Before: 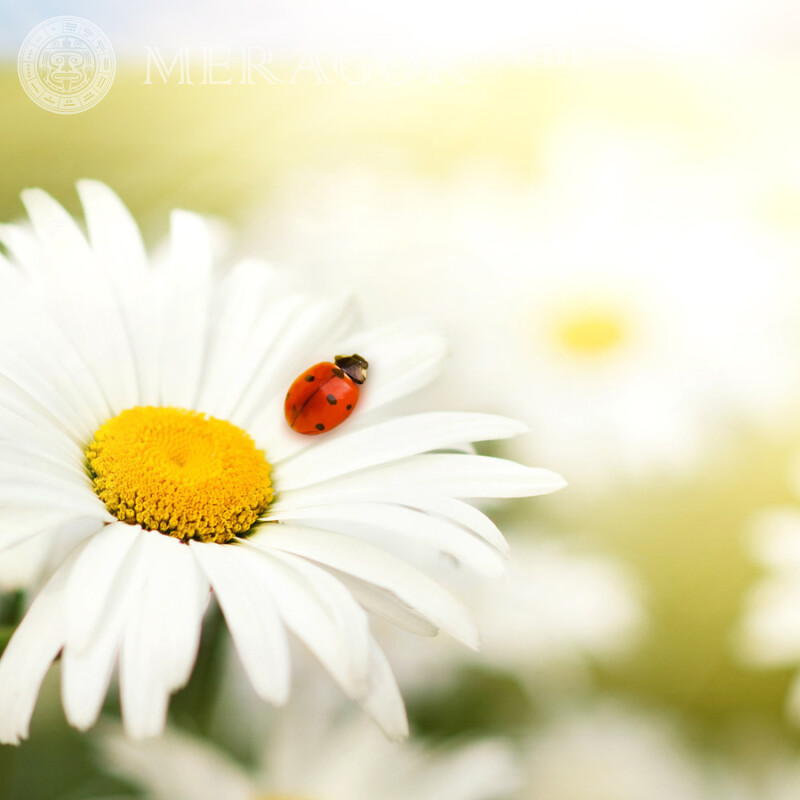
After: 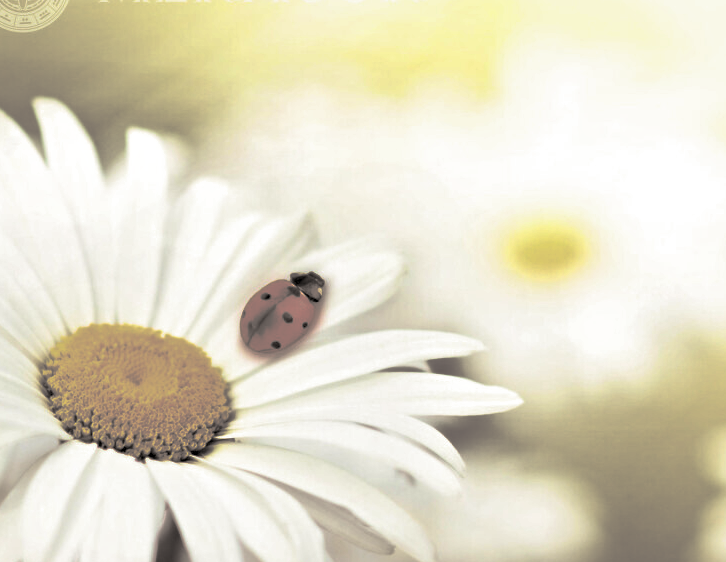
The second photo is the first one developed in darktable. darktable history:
crop: left 5.596%, top 10.314%, right 3.534%, bottom 19.395%
split-toning: shadows › hue 26°, shadows › saturation 0.09, highlights › hue 40°, highlights › saturation 0.18, balance -63, compress 0%
shadows and highlights: on, module defaults
contrast brightness saturation: saturation 0.1
contrast equalizer: y [[0.5, 0.5, 0.544, 0.569, 0.5, 0.5], [0.5 ×6], [0.5 ×6], [0 ×6], [0 ×6]]
color correction: saturation 0.99
